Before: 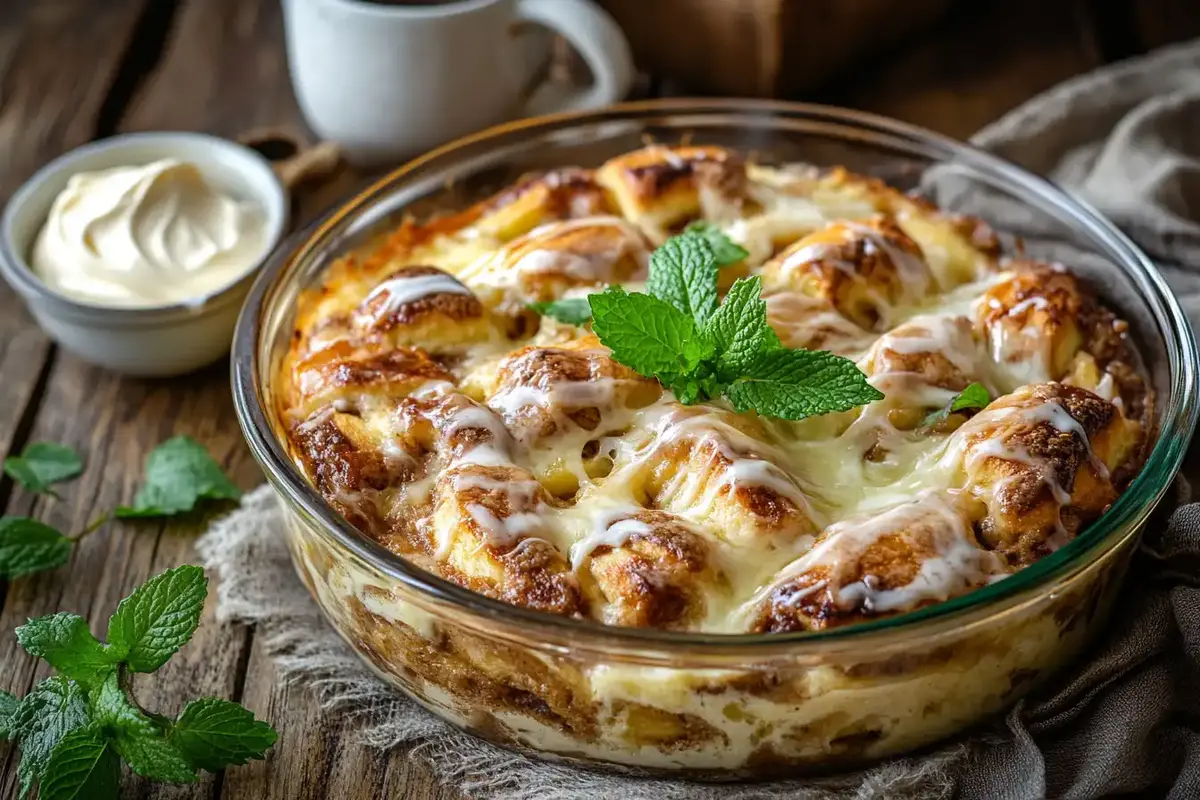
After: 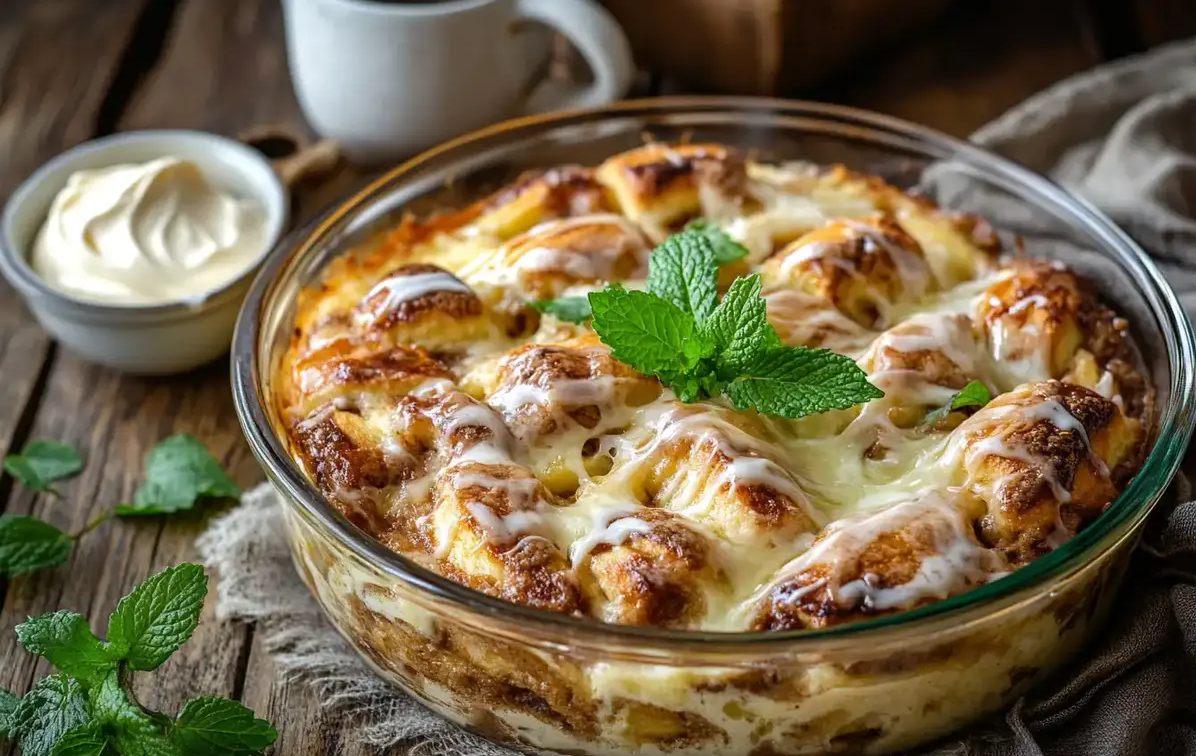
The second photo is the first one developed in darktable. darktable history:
crop: top 0.372%, right 0.259%, bottom 5.068%
tone equalizer: edges refinement/feathering 500, mask exposure compensation -1.57 EV, preserve details no
